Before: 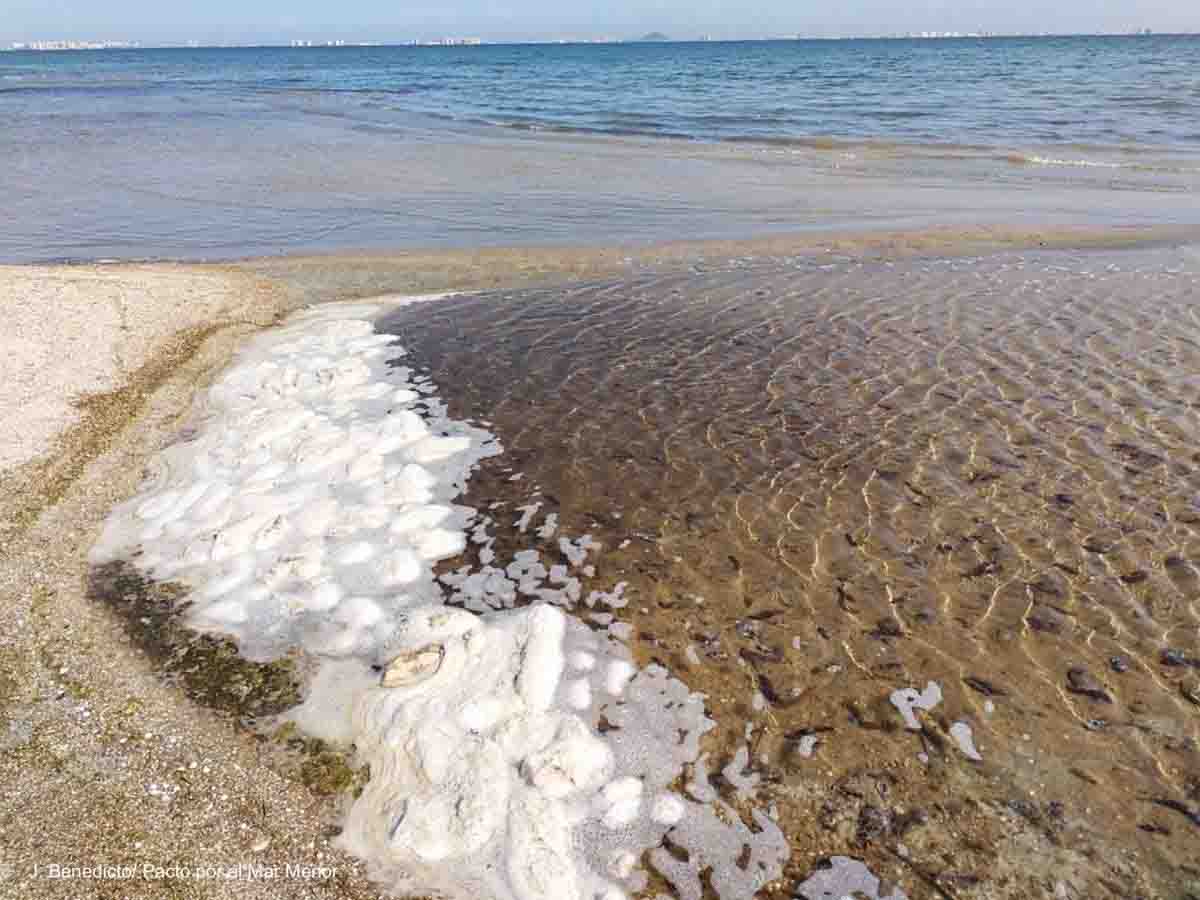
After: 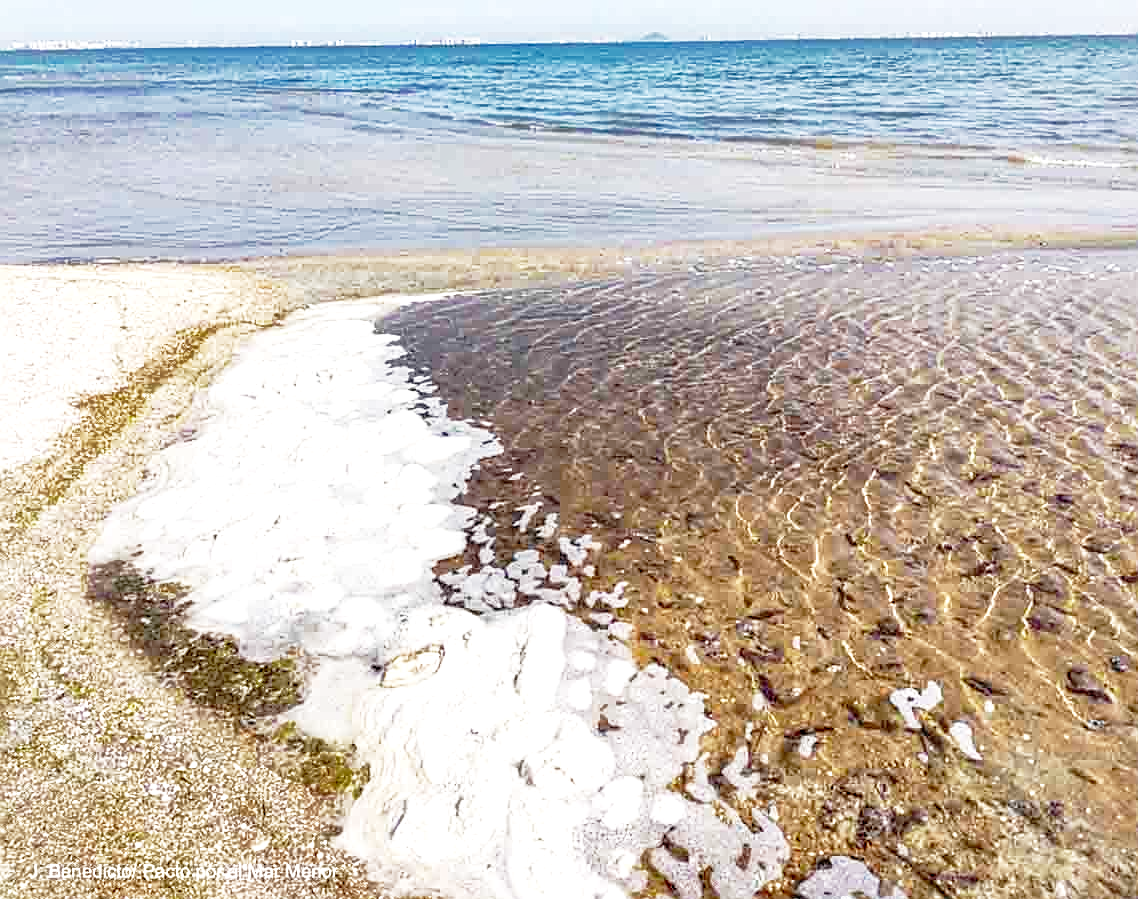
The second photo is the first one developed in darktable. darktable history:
local contrast: detail 130%
base curve: curves: ch0 [(0, 0) (0.012, 0.01) (0.073, 0.168) (0.31, 0.711) (0.645, 0.957) (1, 1)], preserve colors none
rotate and perspective: automatic cropping original format, crop left 0, crop top 0
exposure: compensate highlight preservation false
crop and rotate: right 5.167%
sharpen: on, module defaults
shadows and highlights: on, module defaults
